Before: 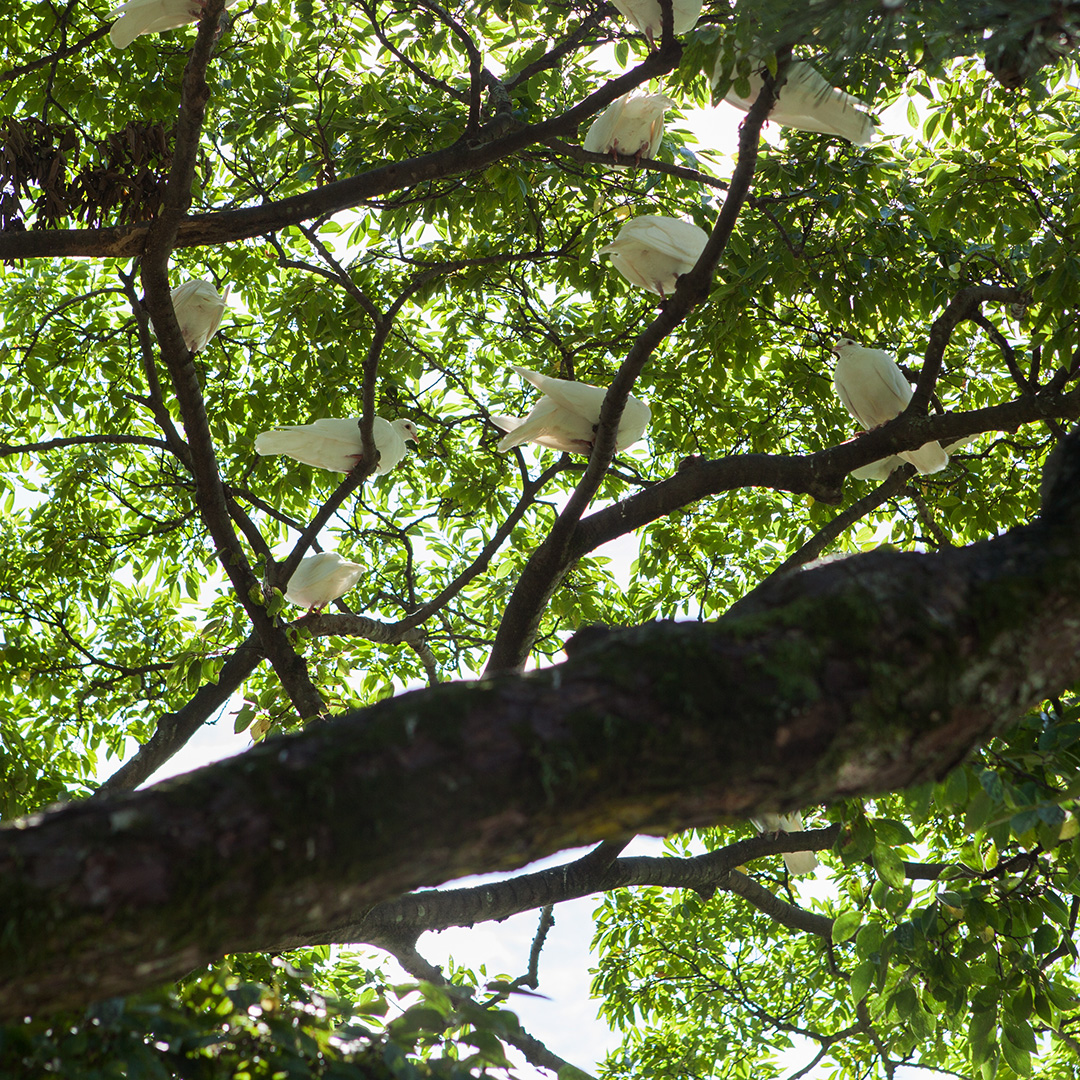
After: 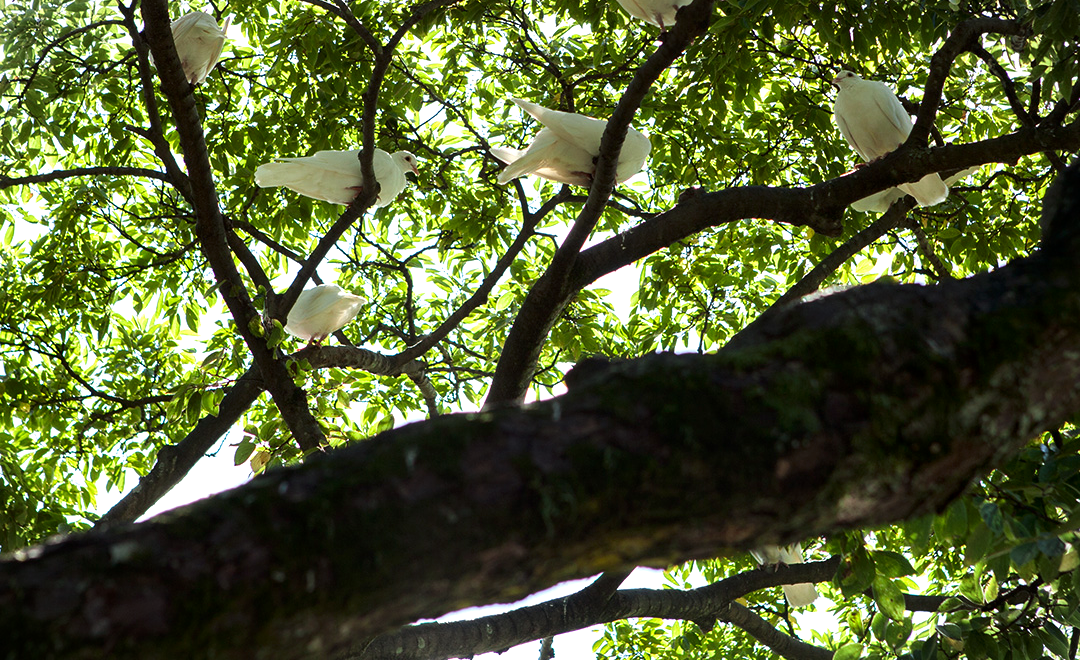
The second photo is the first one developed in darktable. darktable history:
vignetting: fall-off start 99.18%, brightness -0.324, width/height ratio 1.324
crop and rotate: top 24.881%, bottom 13.999%
contrast brightness saturation: brightness -0.09
local contrast: mode bilateral grid, contrast 21, coarseness 50, detail 120%, midtone range 0.2
tone equalizer: -8 EV -0.403 EV, -7 EV -0.4 EV, -6 EV -0.372 EV, -5 EV -0.185 EV, -3 EV 0.205 EV, -2 EV 0.314 EV, -1 EV 0.41 EV, +0 EV 0.436 EV, mask exposure compensation -0.507 EV
